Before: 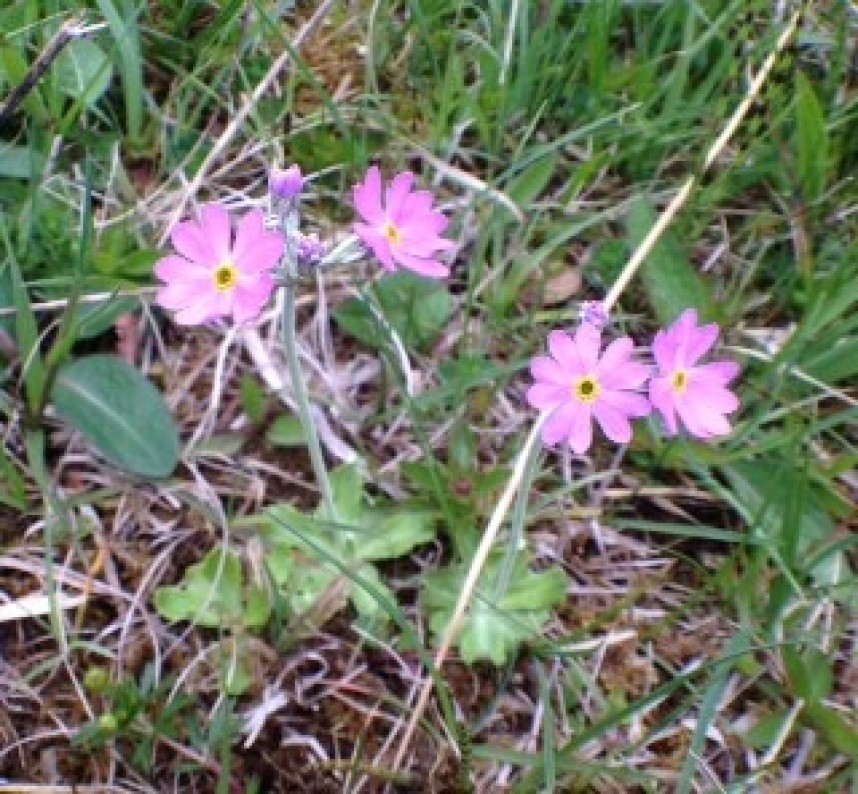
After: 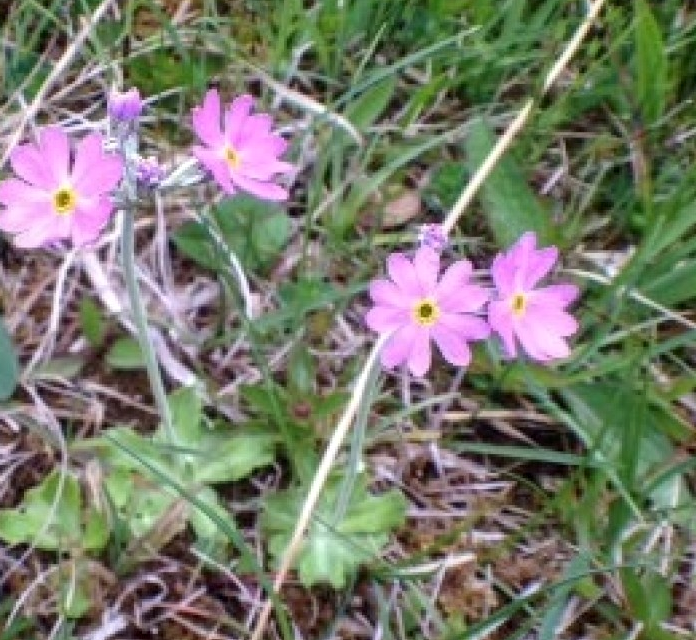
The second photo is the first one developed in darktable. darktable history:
local contrast: detail 116%
crop: left 18.842%, top 9.716%, right 0%, bottom 9.56%
